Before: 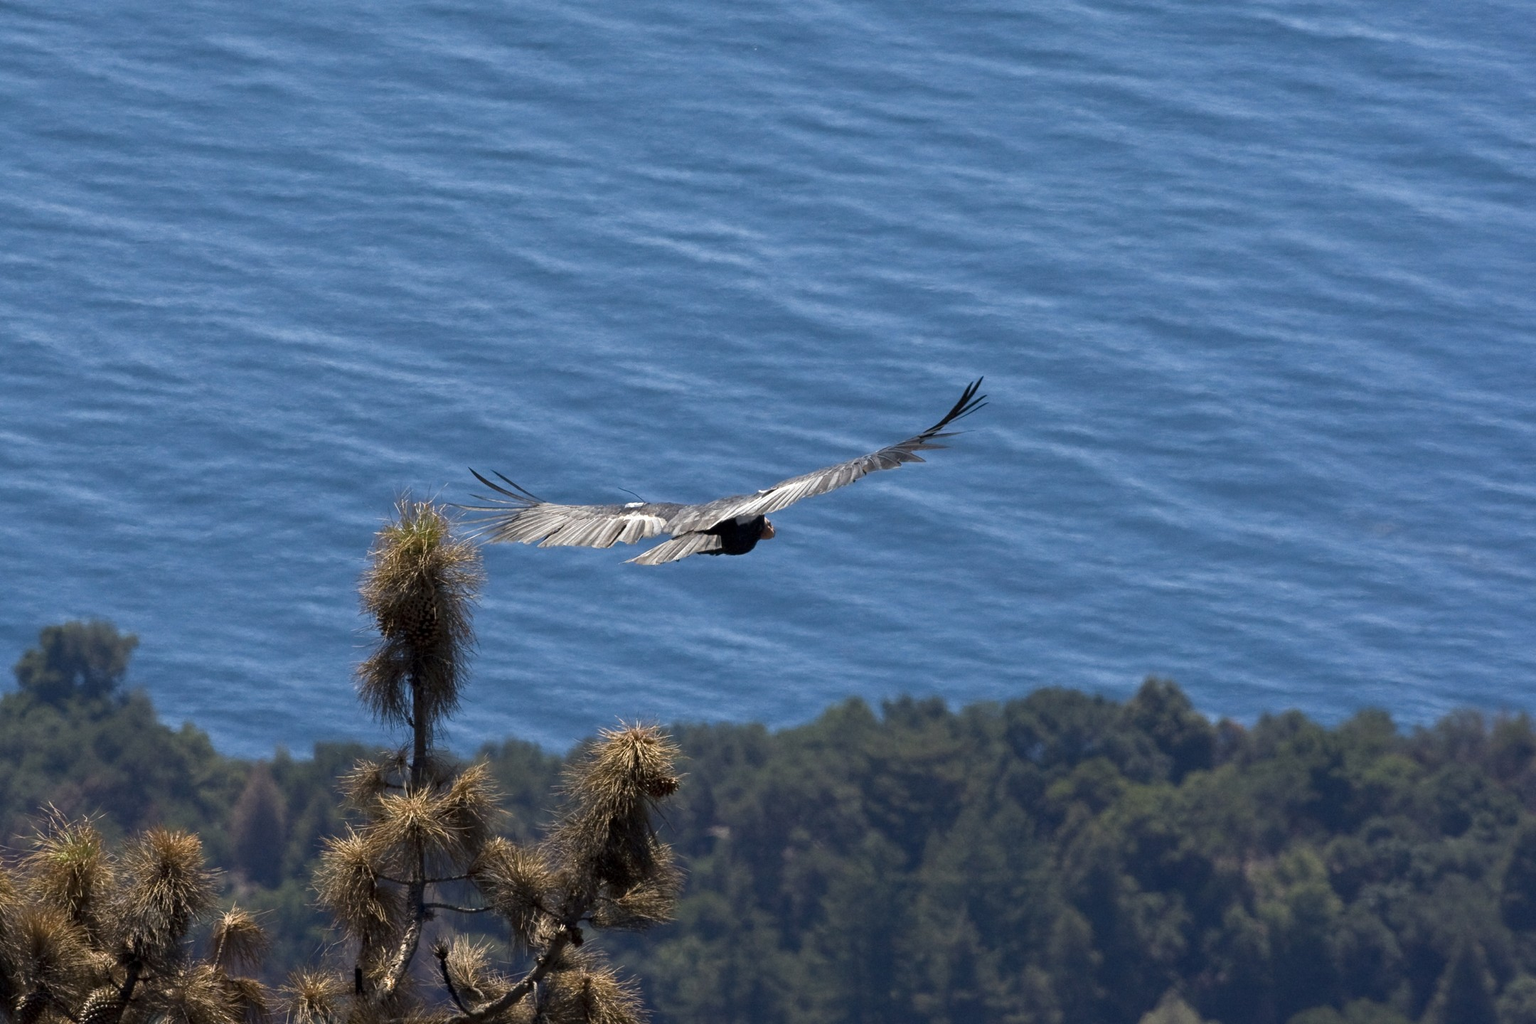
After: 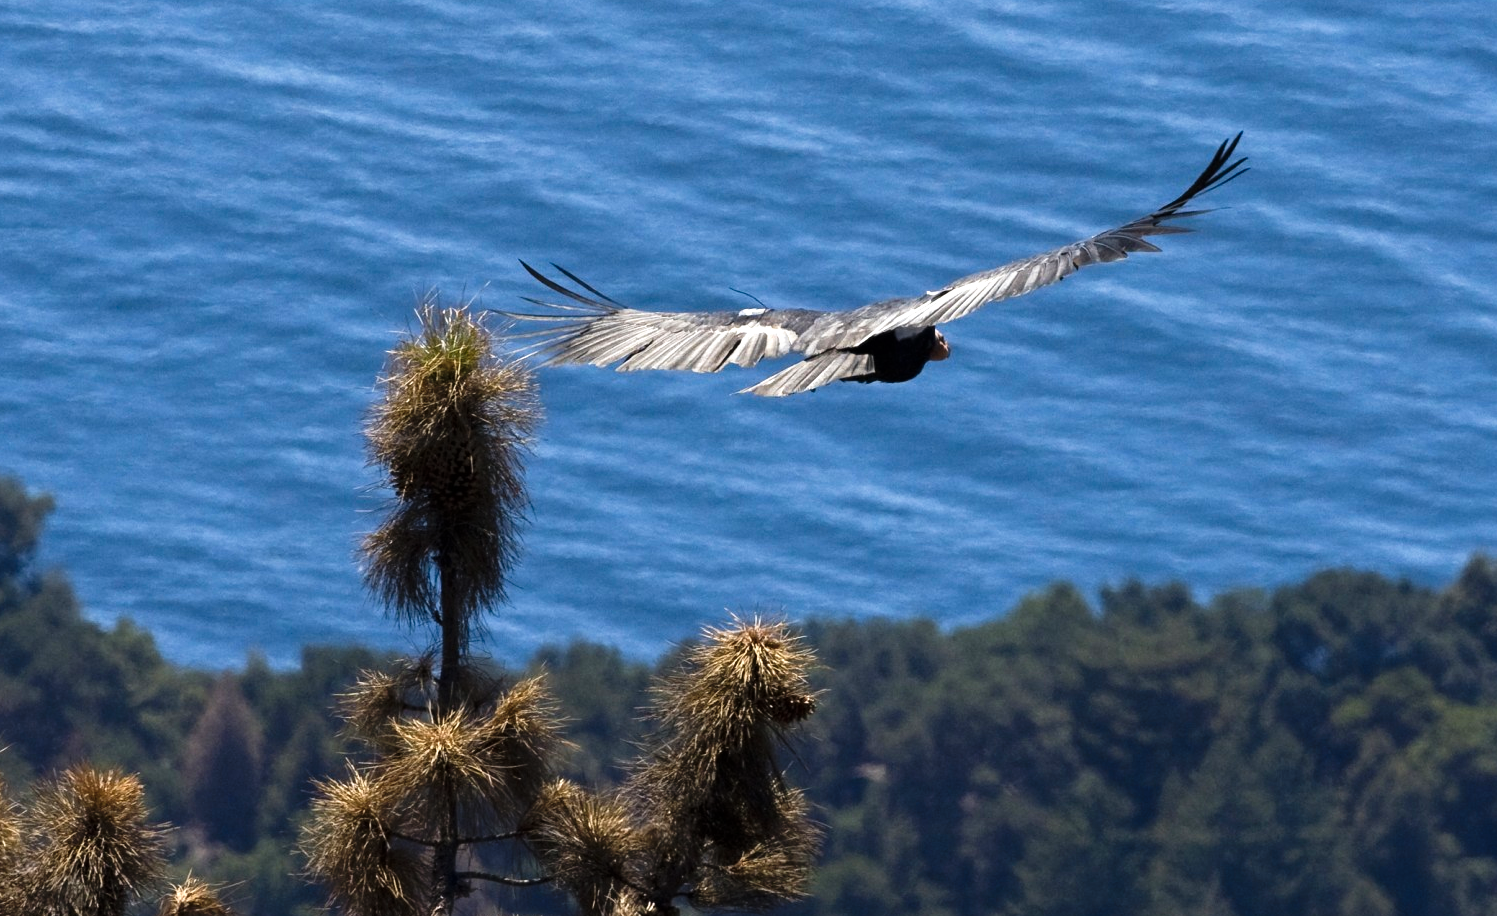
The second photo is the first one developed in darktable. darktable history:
crop: left 6.488%, top 27.668%, right 24.183%, bottom 8.656%
tone curve: curves: ch0 [(0, 0) (0.003, 0.002) (0.011, 0.006) (0.025, 0.014) (0.044, 0.025) (0.069, 0.039) (0.1, 0.056) (0.136, 0.082) (0.177, 0.116) (0.224, 0.163) (0.277, 0.233) (0.335, 0.311) (0.399, 0.396) (0.468, 0.488) (0.543, 0.588) (0.623, 0.695) (0.709, 0.809) (0.801, 0.912) (0.898, 0.997) (1, 1)], preserve colors none
